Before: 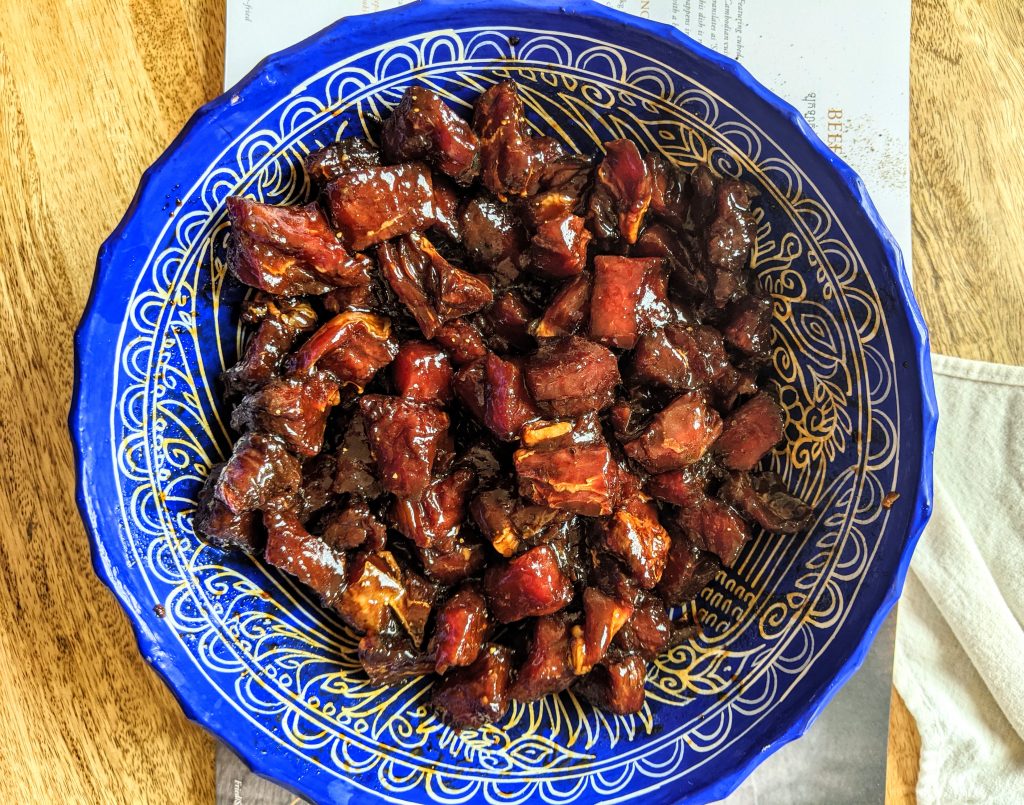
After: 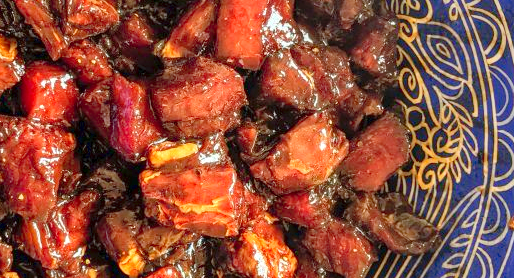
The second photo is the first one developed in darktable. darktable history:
levels: levels [0, 0.397, 0.955]
crop: left 36.607%, top 34.735%, right 13.146%, bottom 30.611%
